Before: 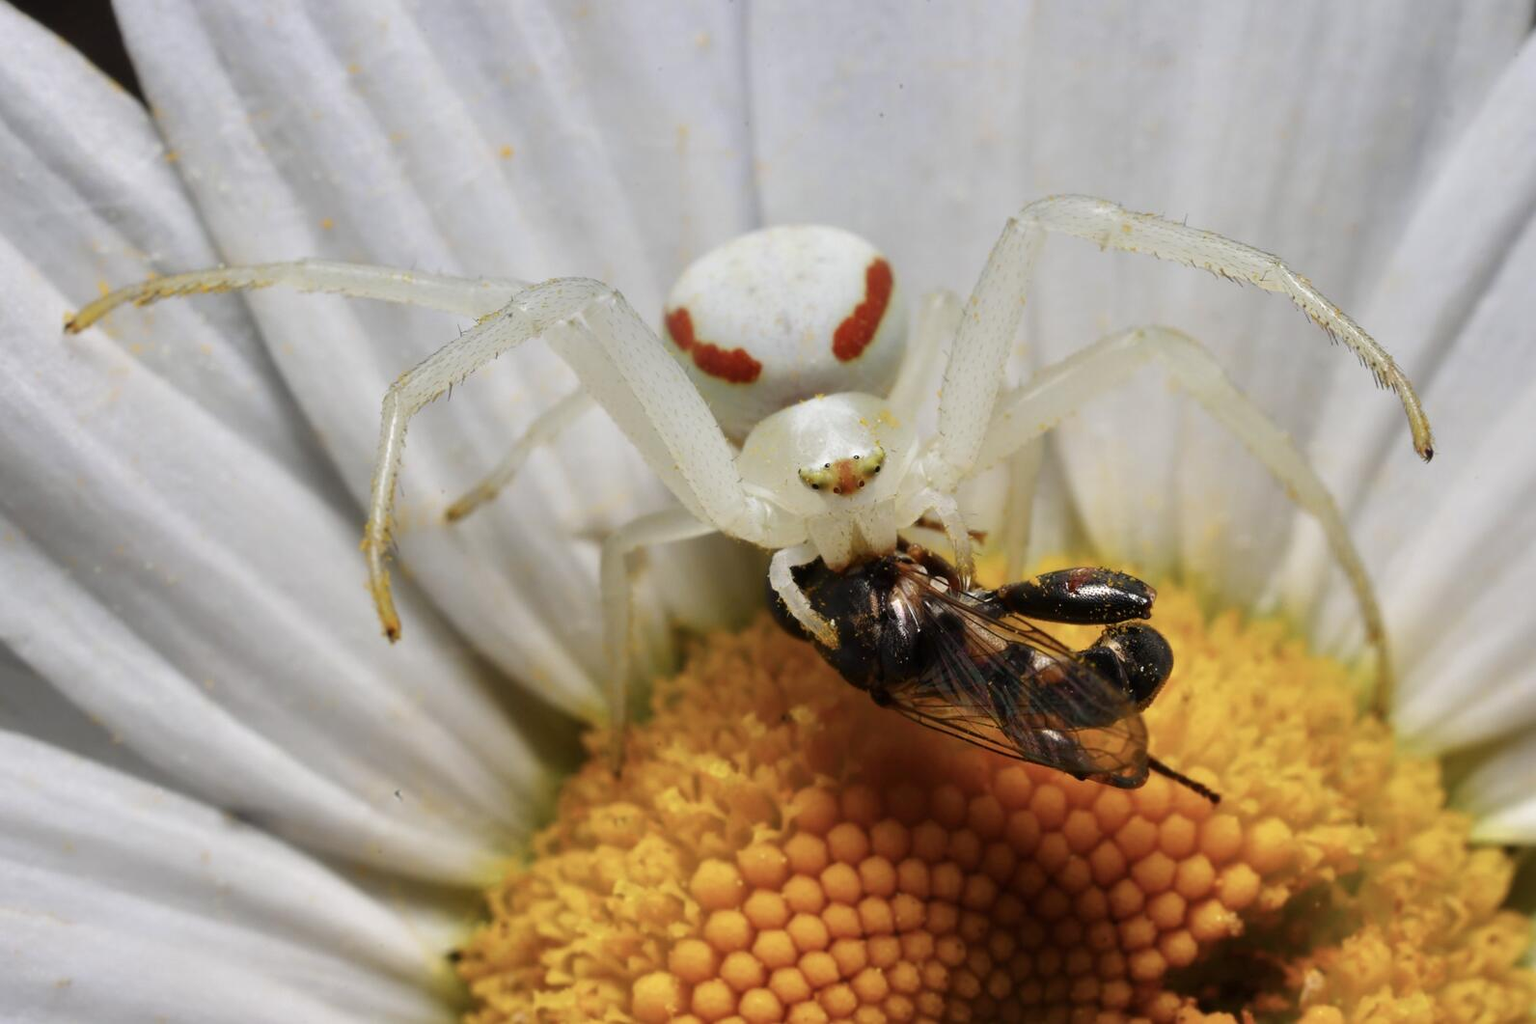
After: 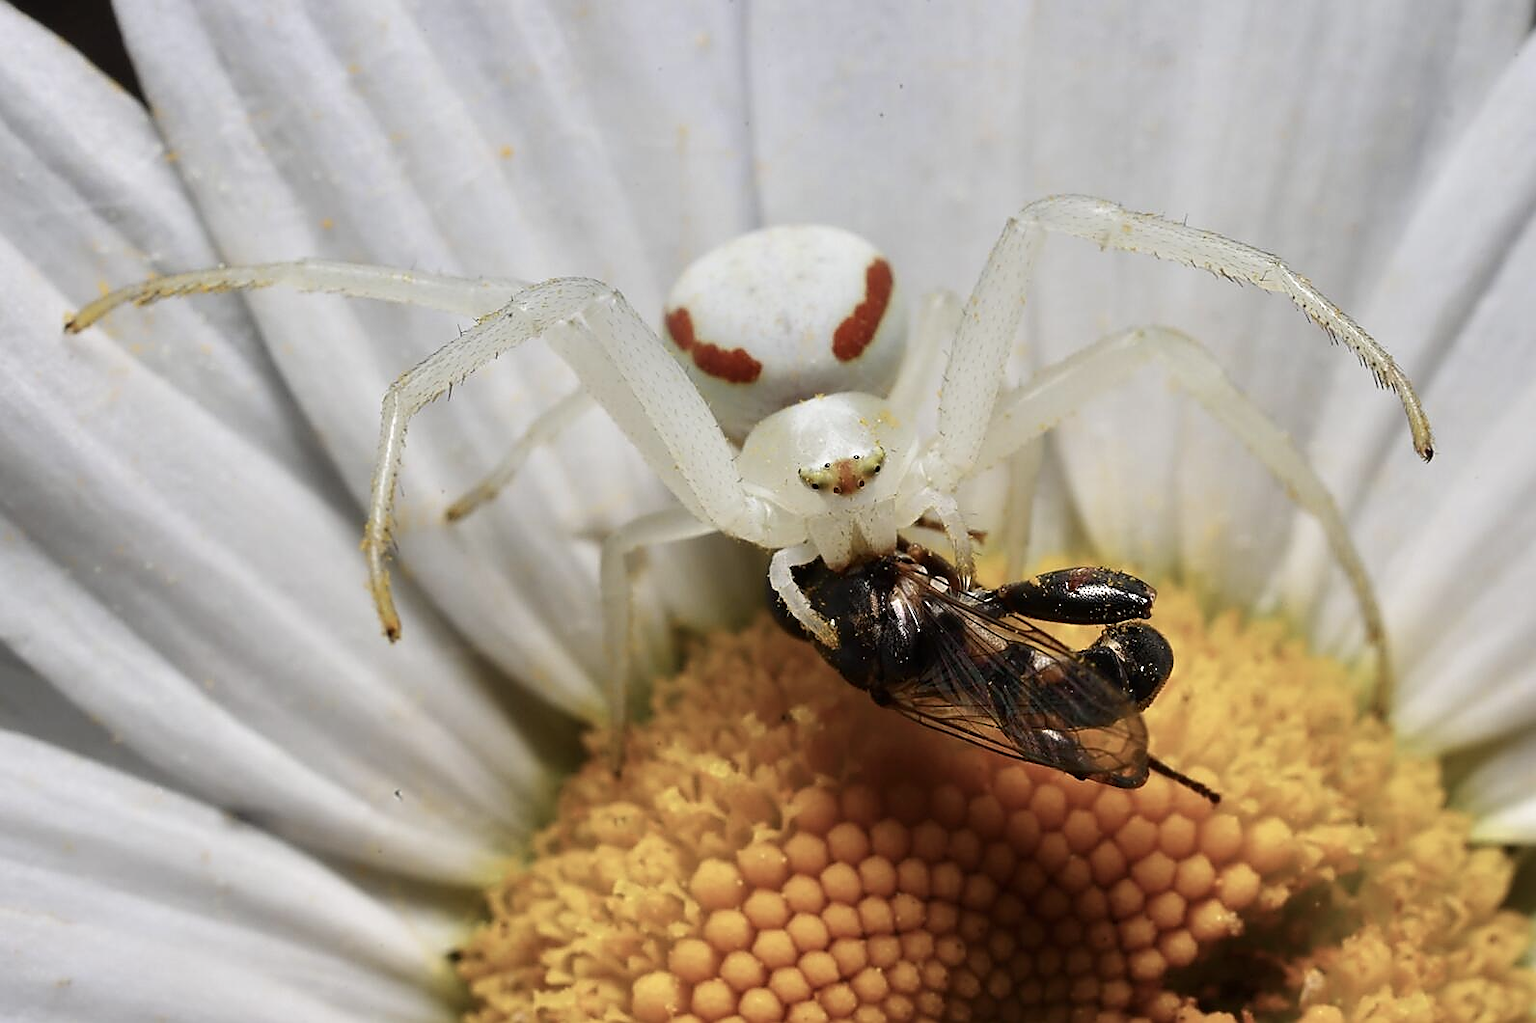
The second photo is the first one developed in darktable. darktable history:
contrast brightness saturation: contrast 0.11, saturation -0.17
sharpen: radius 1.4, amount 1.25, threshold 0.7
tone equalizer: on, module defaults
